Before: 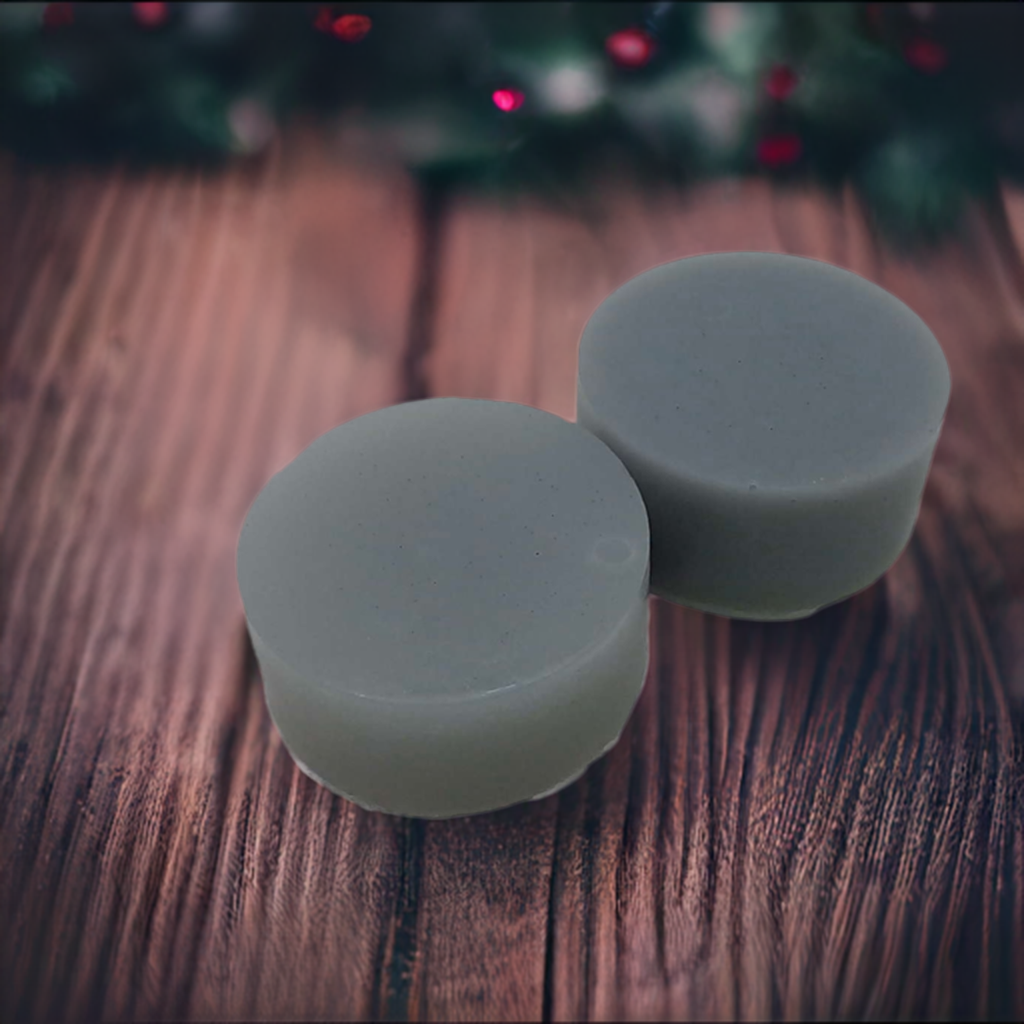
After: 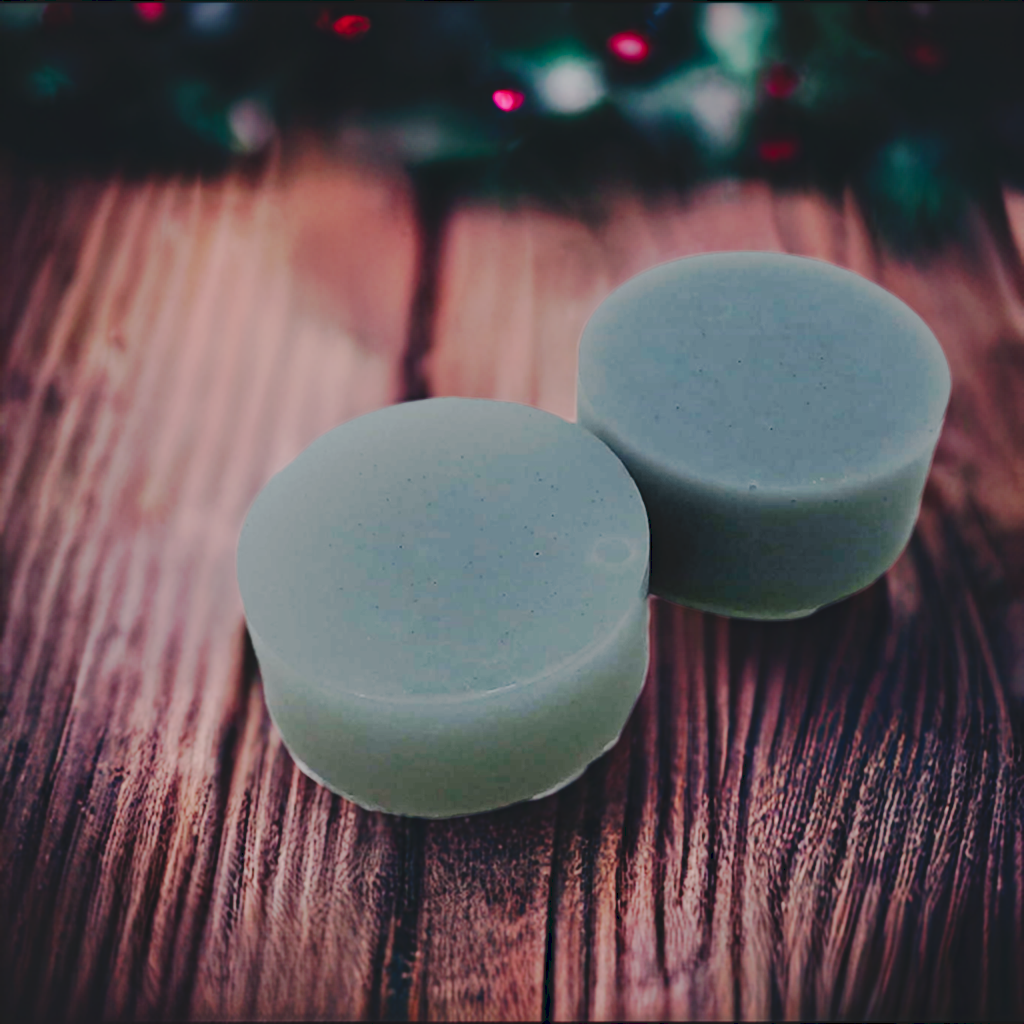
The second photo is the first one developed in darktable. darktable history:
haze removal: compatibility mode true, adaptive false
tone curve: curves: ch0 [(0, 0) (0.003, 0.089) (0.011, 0.089) (0.025, 0.088) (0.044, 0.089) (0.069, 0.094) (0.1, 0.108) (0.136, 0.119) (0.177, 0.147) (0.224, 0.204) (0.277, 0.28) (0.335, 0.389) (0.399, 0.486) (0.468, 0.588) (0.543, 0.647) (0.623, 0.705) (0.709, 0.759) (0.801, 0.815) (0.898, 0.873) (1, 1)], preserve colors none
